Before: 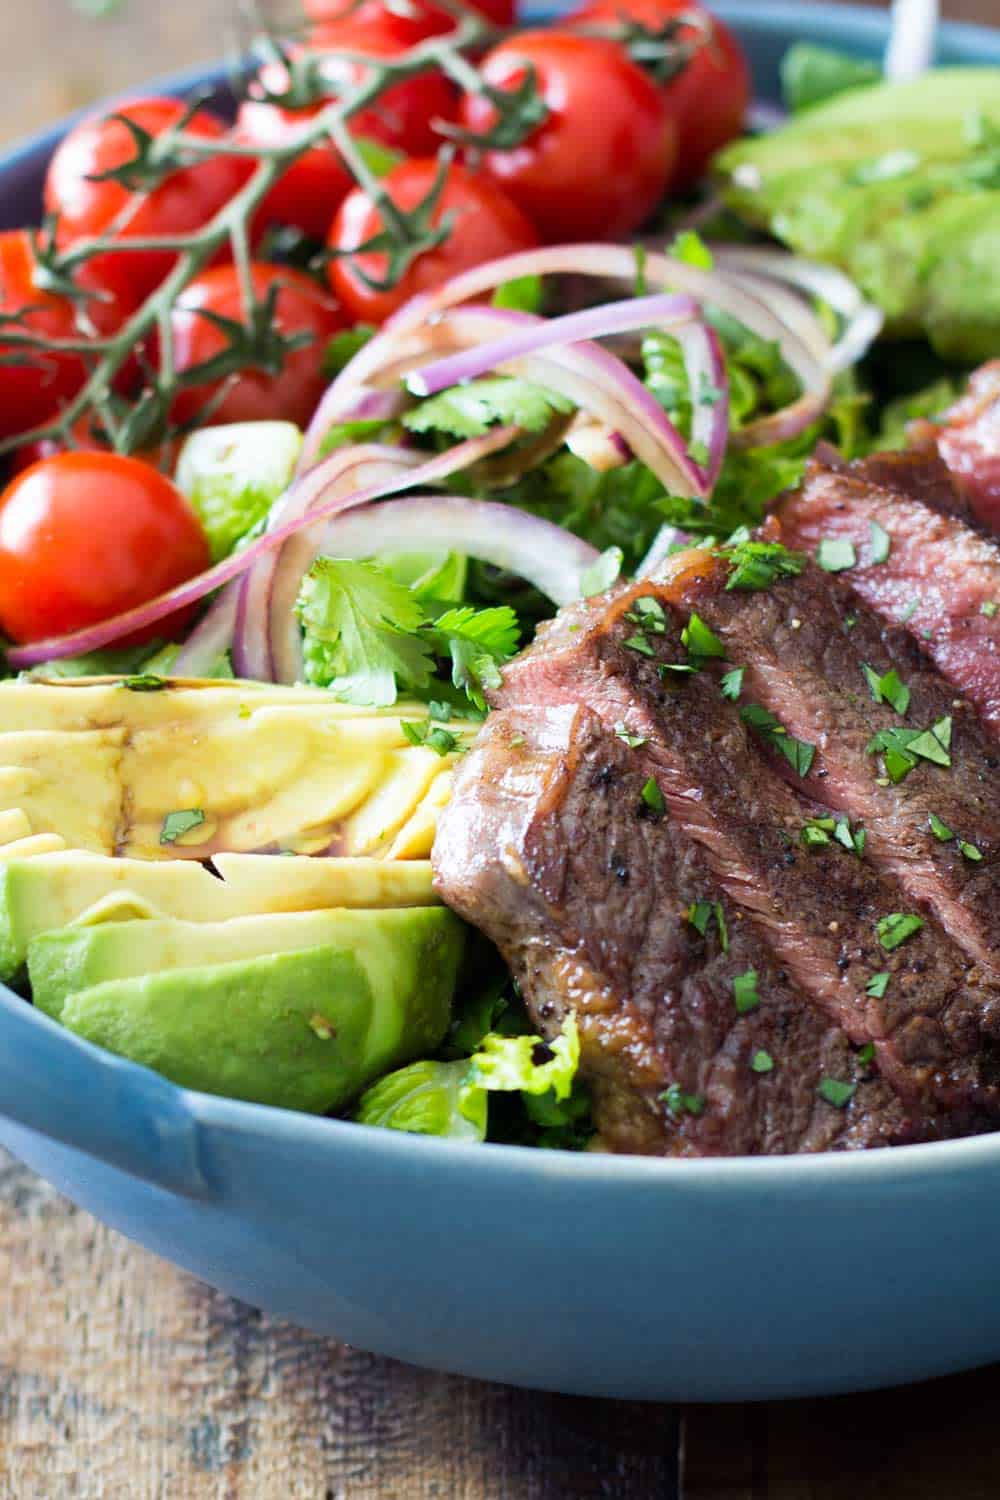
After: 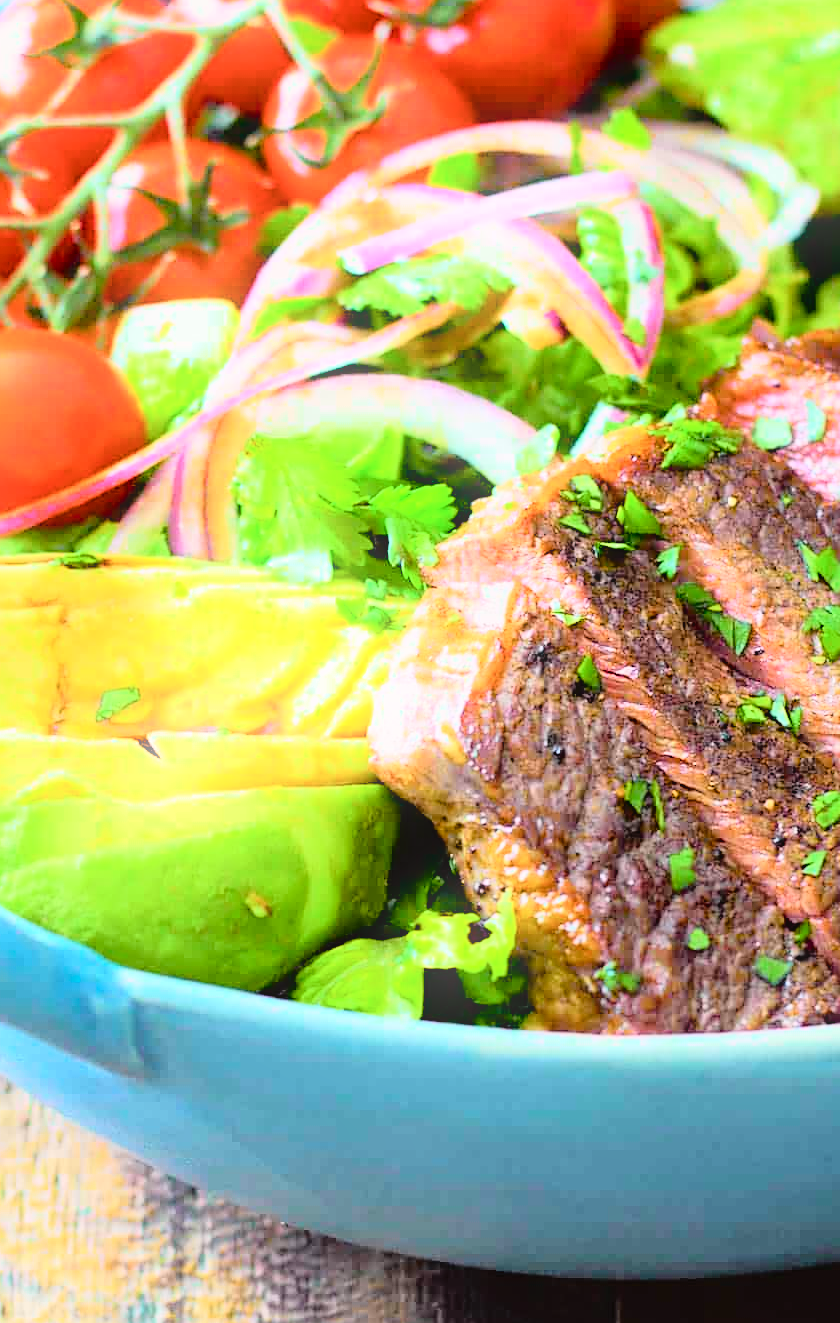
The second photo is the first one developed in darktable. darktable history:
bloom: size 9%, threshold 100%, strength 7%
crop: left 6.446%, top 8.188%, right 9.538%, bottom 3.548%
sharpen: on, module defaults
color balance rgb: perceptual saturation grading › global saturation 30%, global vibrance 20%
contrast brightness saturation: brightness 0.28
shadows and highlights: shadows 25, highlights -25
tone curve: curves: ch0 [(0, 0.022) (0.177, 0.086) (0.392, 0.438) (0.704, 0.844) (0.858, 0.938) (1, 0.981)]; ch1 [(0, 0) (0.402, 0.36) (0.476, 0.456) (0.498, 0.501) (0.518, 0.521) (0.58, 0.598) (0.619, 0.65) (0.692, 0.737) (1, 1)]; ch2 [(0, 0) (0.415, 0.438) (0.483, 0.499) (0.503, 0.507) (0.526, 0.537) (0.563, 0.624) (0.626, 0.714) (0.699, 0.753) (0.997, 0.858)], color space Lab, independent channels
